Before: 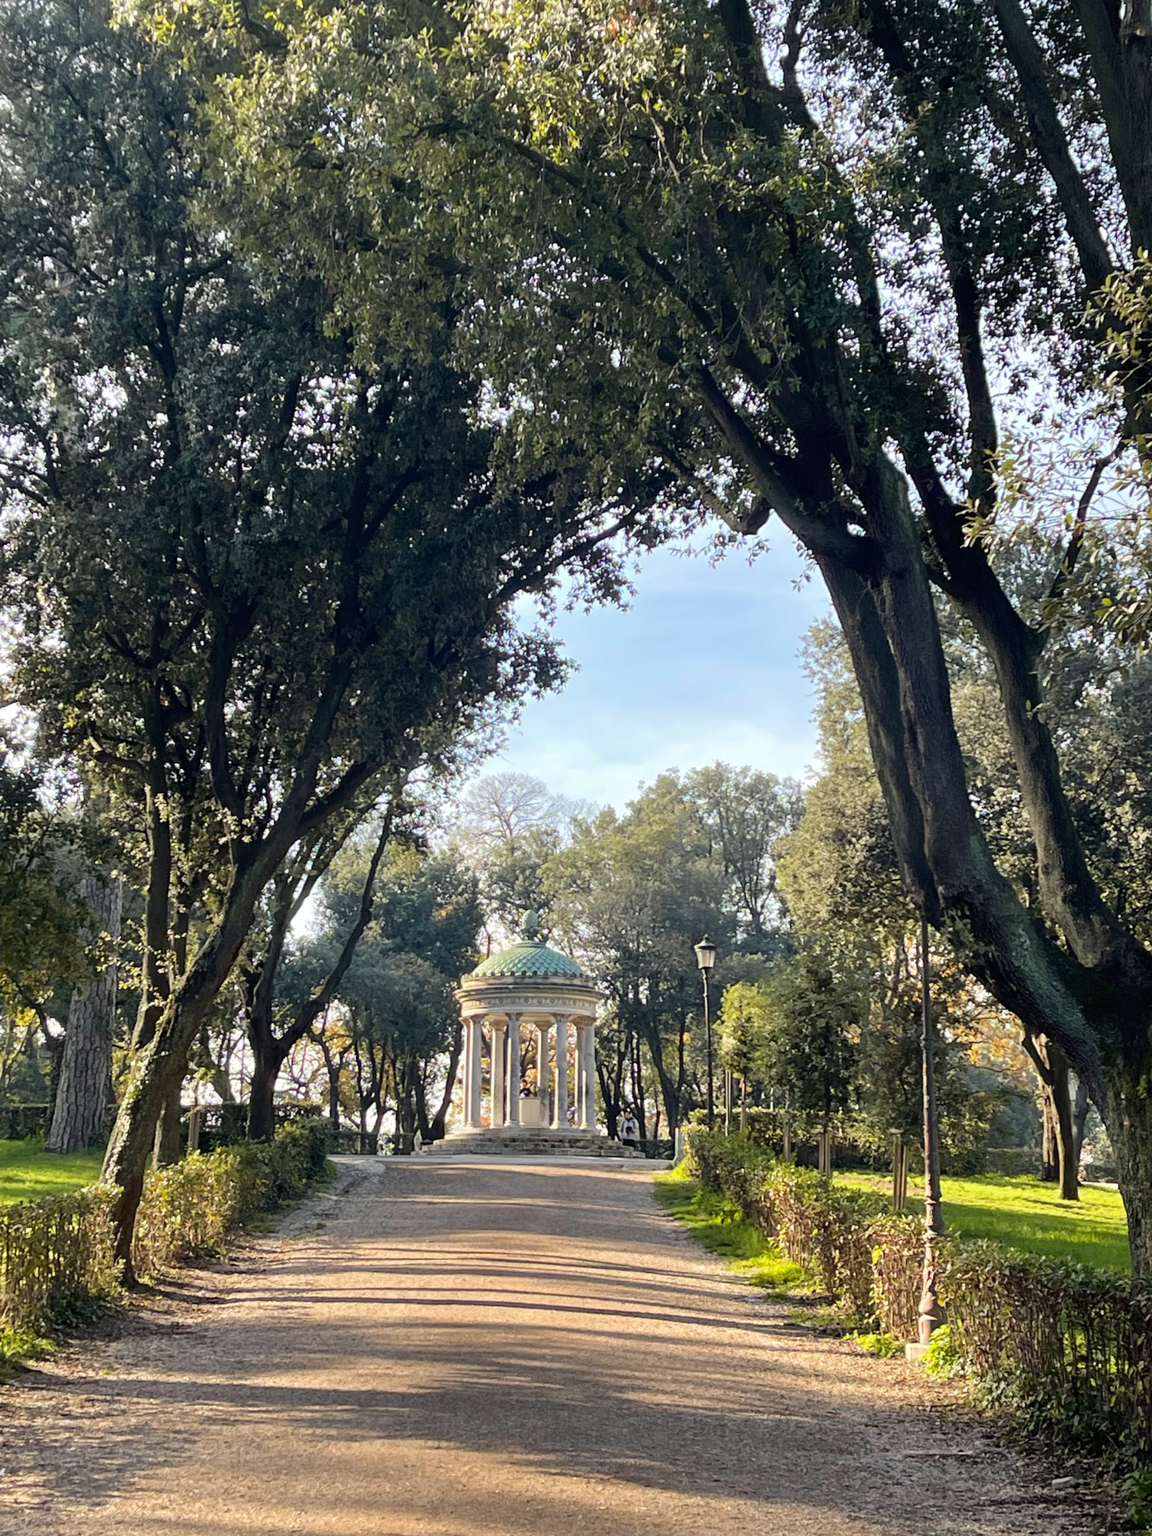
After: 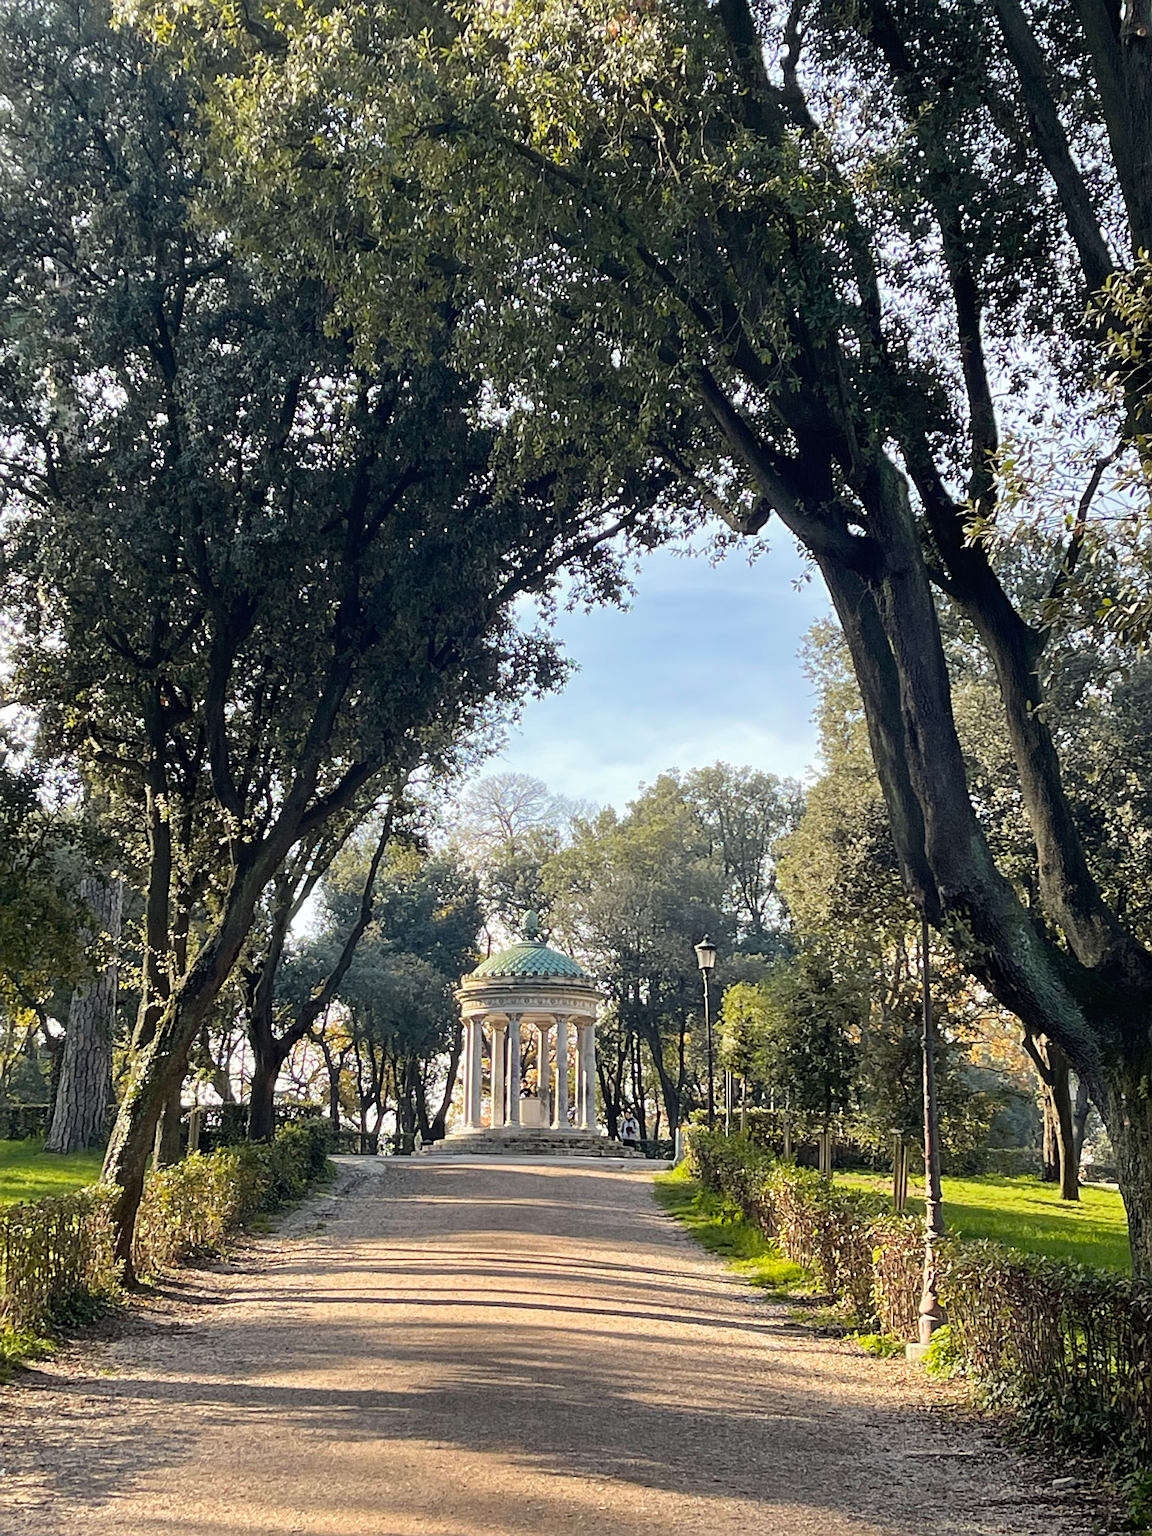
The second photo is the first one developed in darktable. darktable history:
color zones: curves: ch0 [(0, 0.465) (0.092, 0.596) (0.289, 0.464) (0.429, 0.453) (0.571, 0.464) (0.714, 0.455) (0.857, 0.462) (1, 0.465)]
sharpen: on, module defaults
